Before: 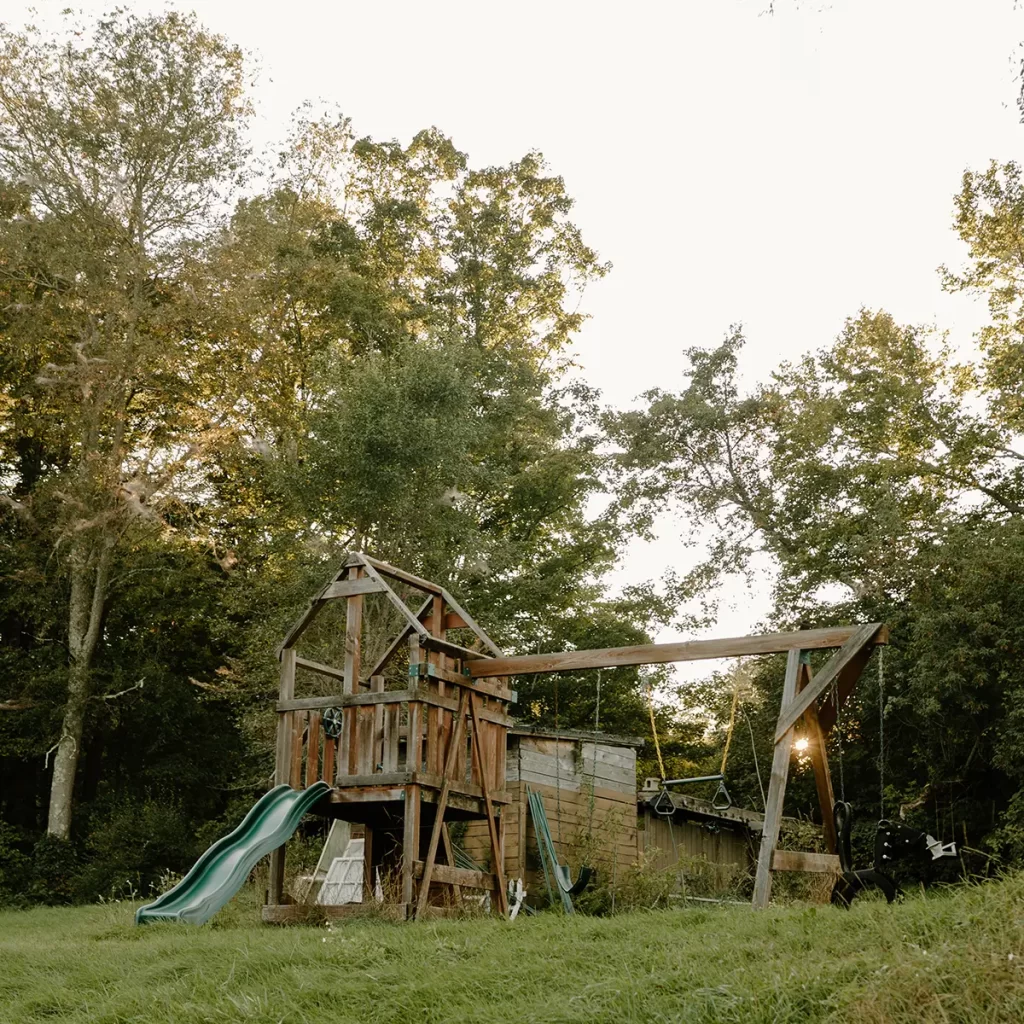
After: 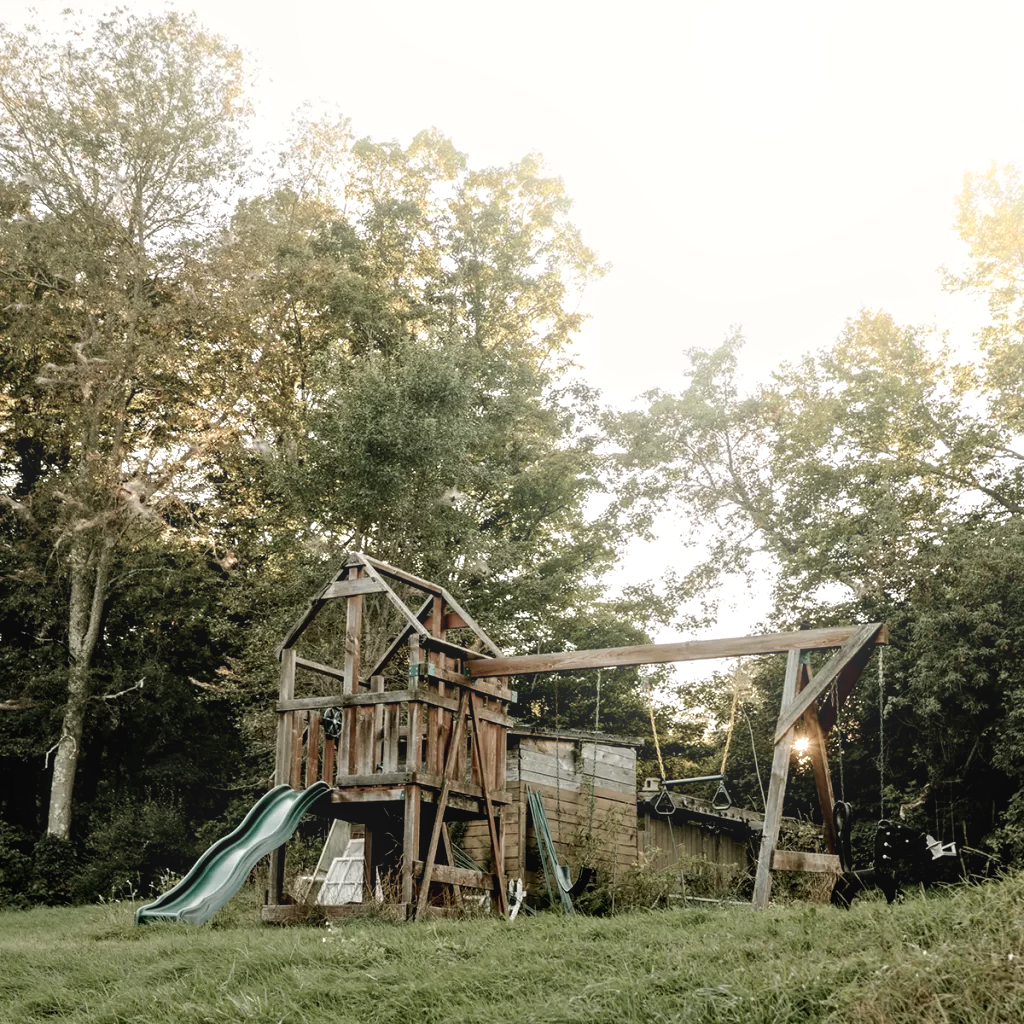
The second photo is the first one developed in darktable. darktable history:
color balance: input saturation 80.07%
bloom: threshold 82.5%, strength 16.25%
contrast equalizer: y [[0.545, 0.572, 0.59, 0.59, 0.571, 0.545], [0.5 ×6], [0.5 ×6], [0 ×6], [0 ×6]]
local contrast: detail 115%
